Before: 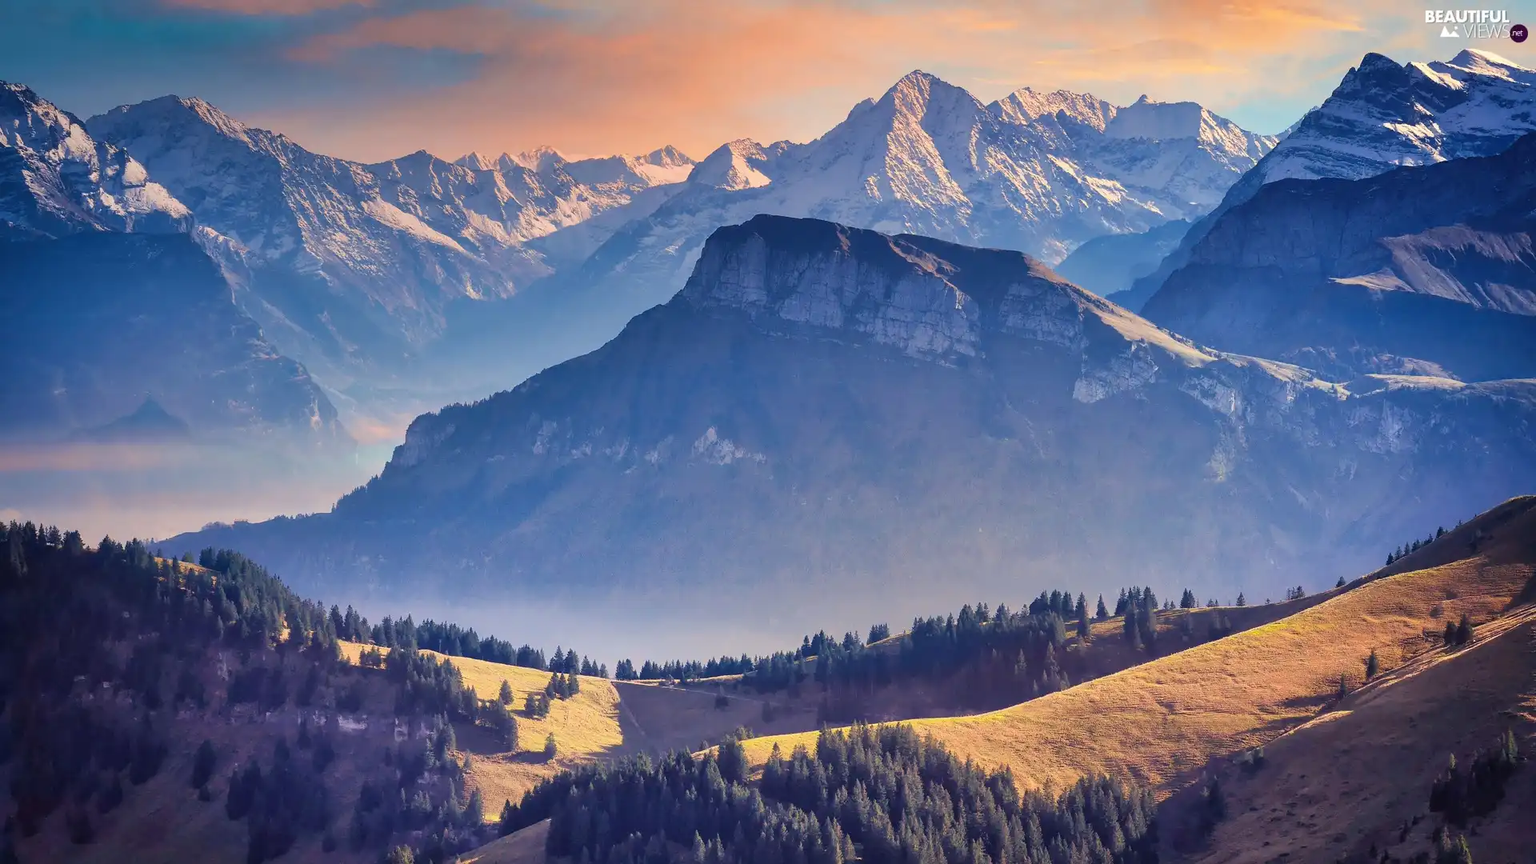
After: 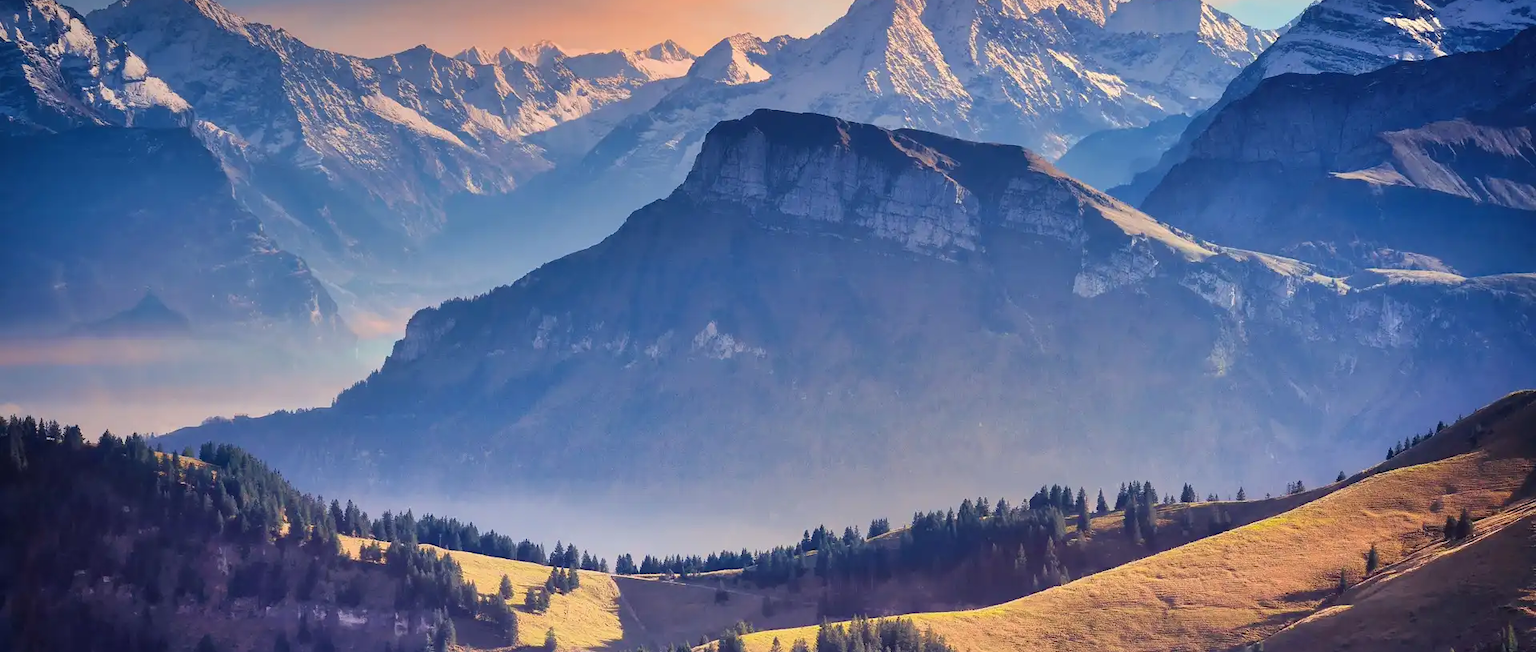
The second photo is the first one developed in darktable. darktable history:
crop and rotate: top 12.311%, bottom 12.165%
